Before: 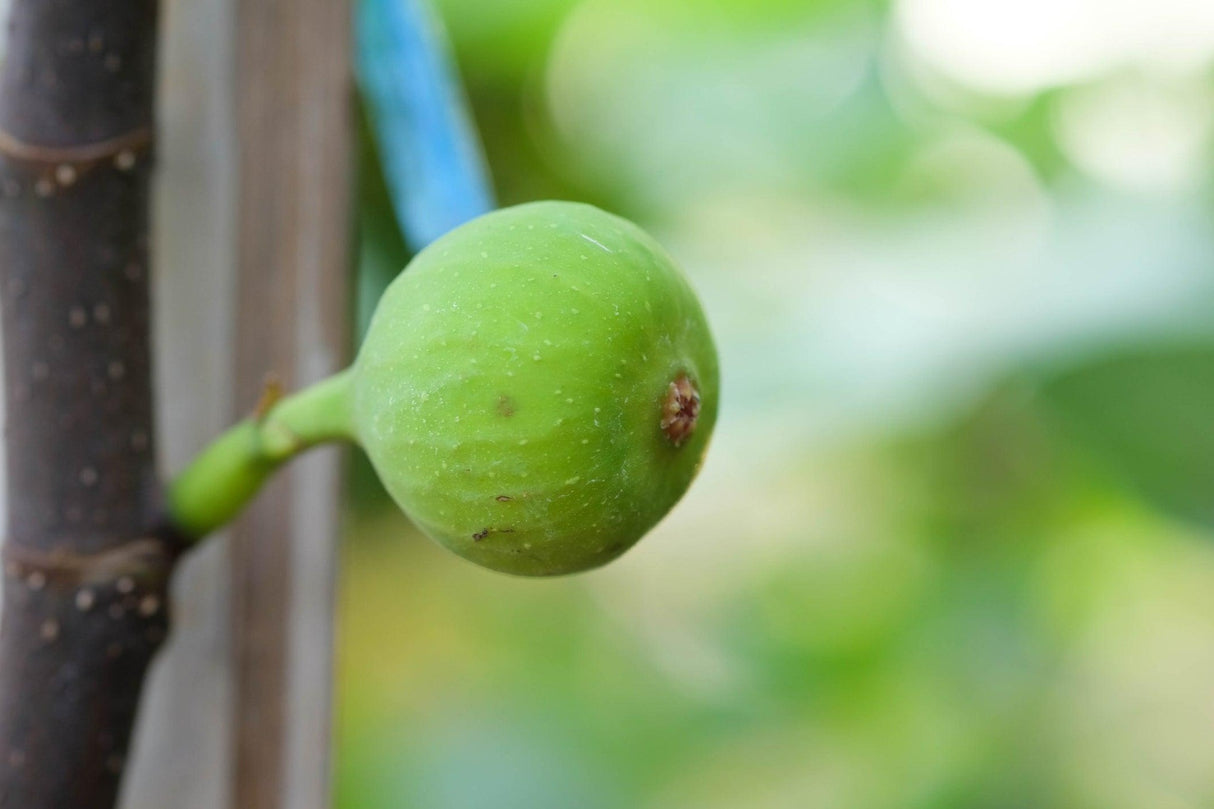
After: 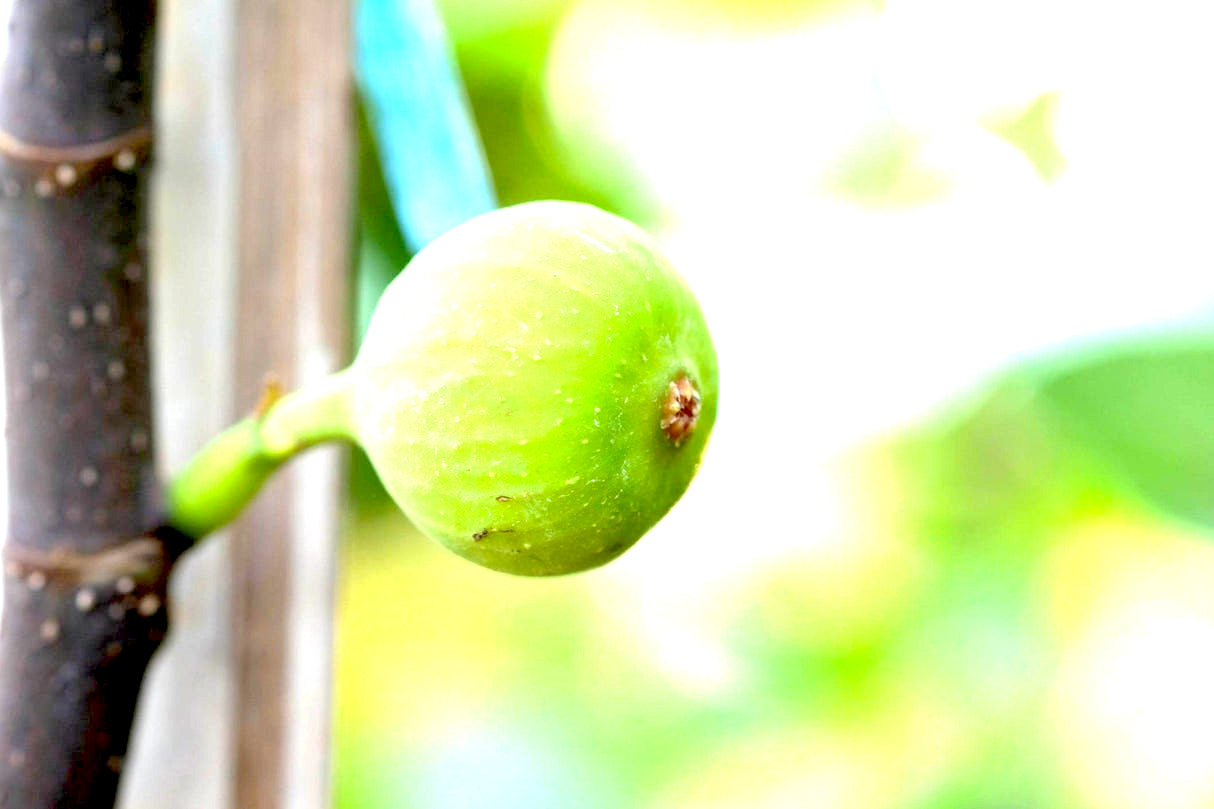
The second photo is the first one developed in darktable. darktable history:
exposure: black level correction 0.015, exposure 1.768 EV, compensate exposure bias true, compensate highlight preservation false
